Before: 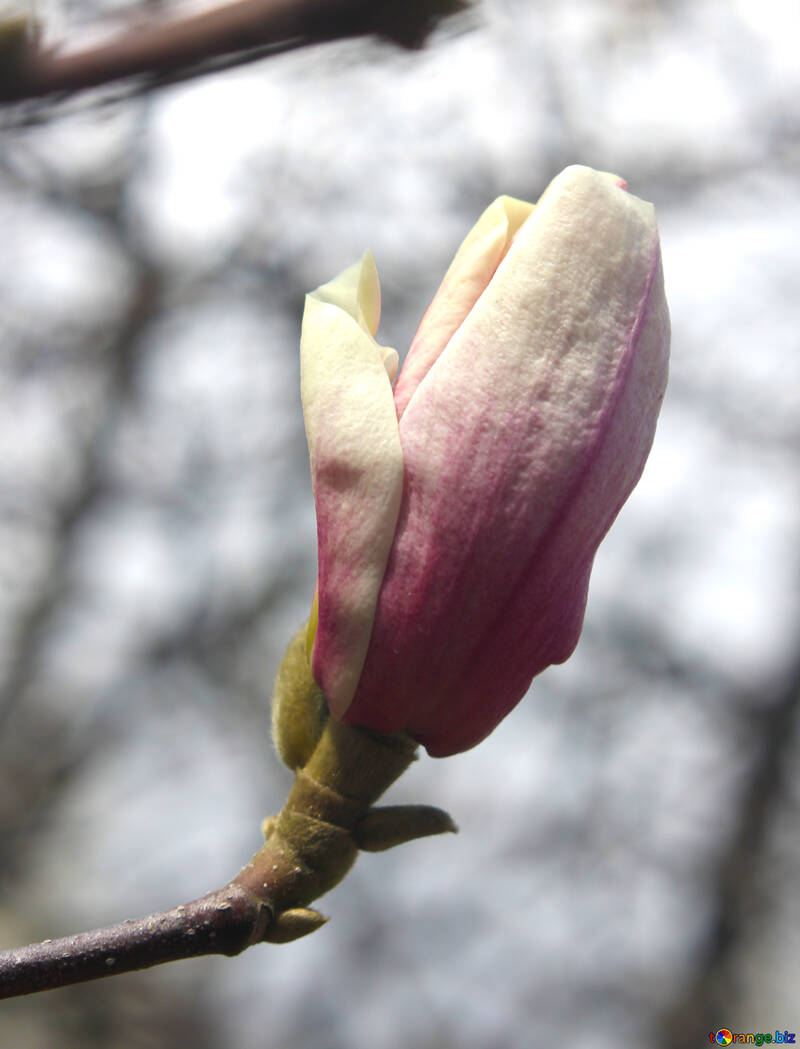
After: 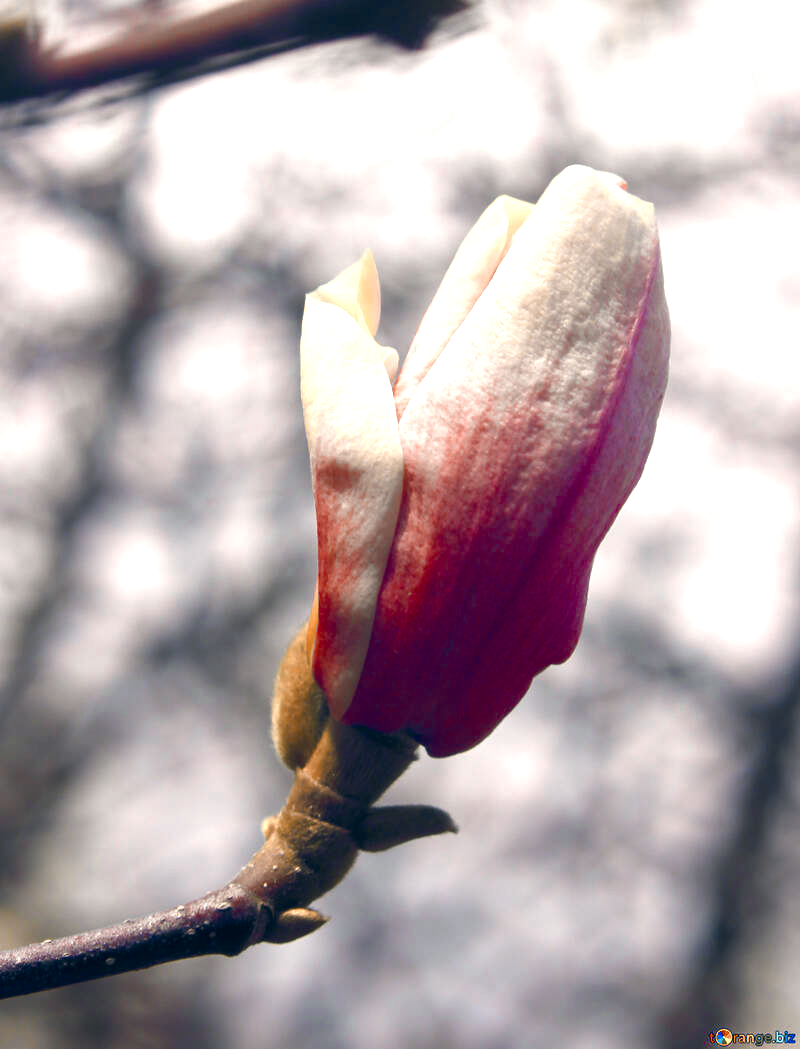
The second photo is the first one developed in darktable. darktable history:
color zones: curves: ch0 [(0.009, 0.528) (0.136, 0.6) (0.255, 0.586) (0.39, 0.528) (0.522, 0.584) (0.686, 0.736) (0.849, 0.561)]; ch1 [(0.045, 0.781) (0.14, 0.416) (0.257, 0.695) (0.442, 0.032) (0.738, 0.338) (0.818, 0.632) (0.891, 0.741) (1, 0.704)]; ch2 [(0, 0.667) (0.141, 0.52) (0.26, 0.37) (0.474, 0.432) (0.743, 0.286)]
color balance rgb: highlights gain › chroma 2.94%, highlights gain › hue 60.57°, global offset › chroma 0.25%, global offset › hue 256.52°, perceptual saturation grading › global saturation 20%, perceptual saturation grading › highlights -50%, perceptual saturation grading › shadows 30%, contrast 15%
